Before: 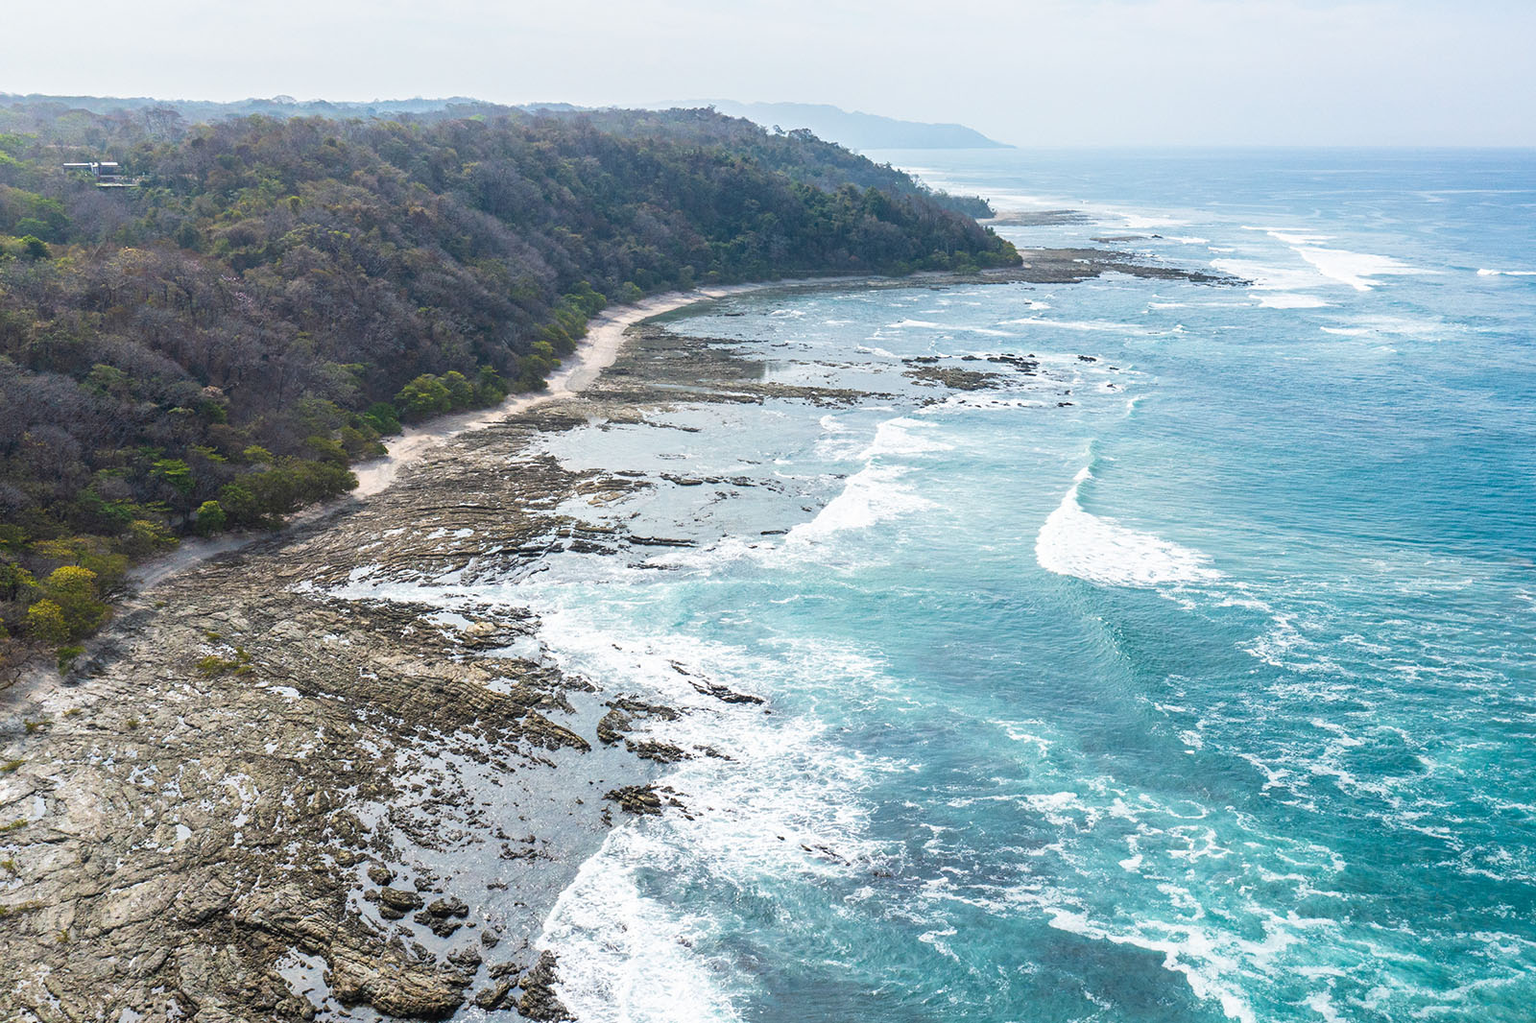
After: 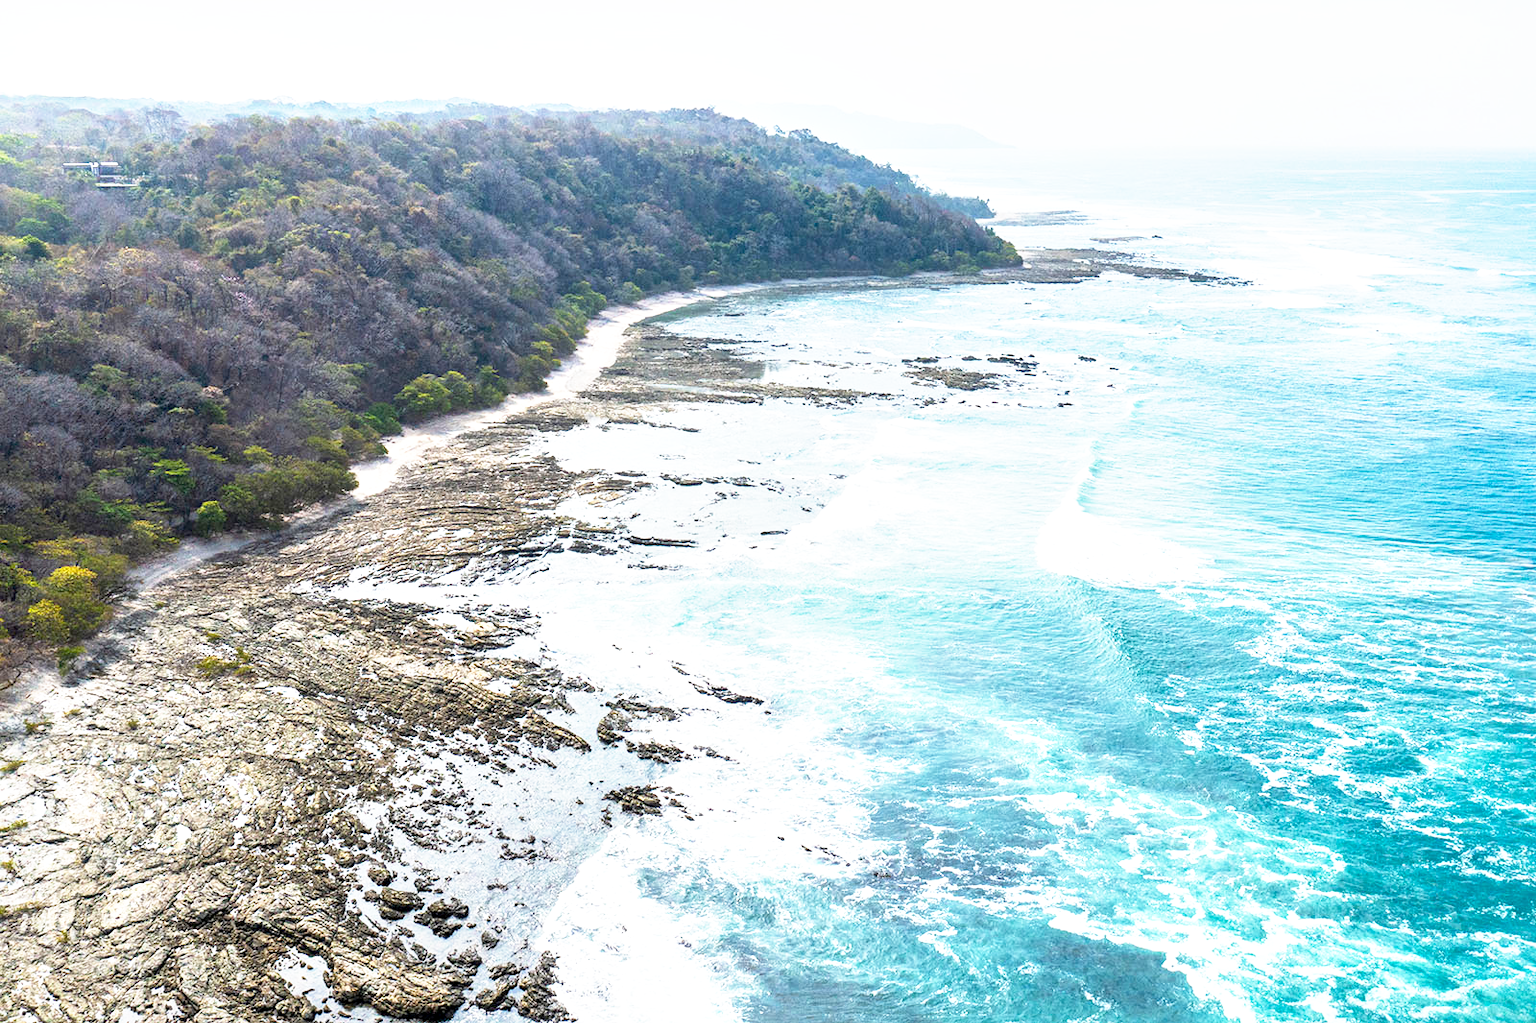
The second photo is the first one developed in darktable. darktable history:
local contrast: mode bilateral grid, contrast 20, coarseness 51, detail 119%, midtone range 0.2
exposure: black level correction 0.005, exposure 0.002 EV, compensate exposure bias true, compensate highlight preservation false
base curve: curves: ch0 [(0, 0) (0.495, 0.917) (1, 1)], preserve colors none
